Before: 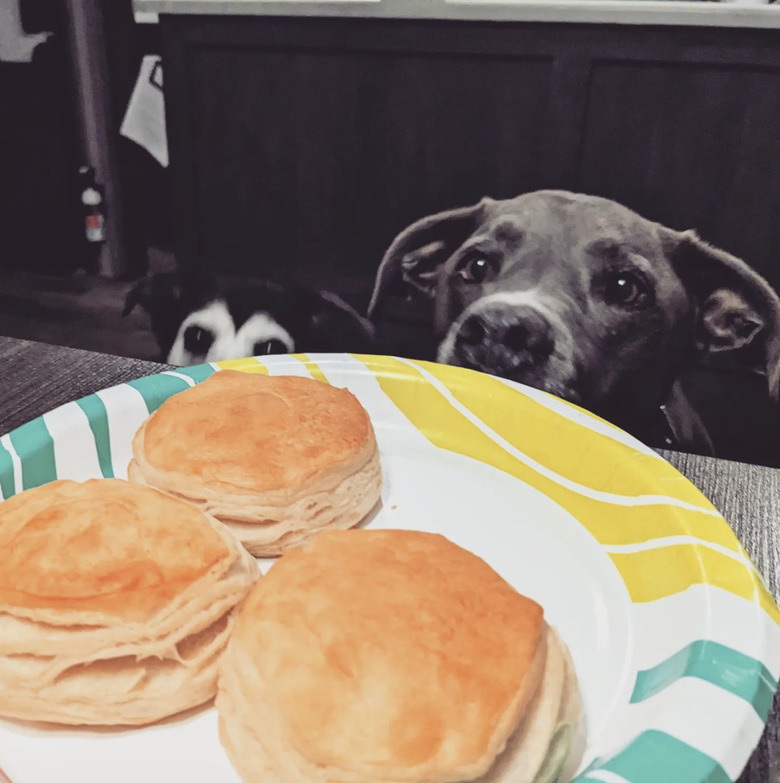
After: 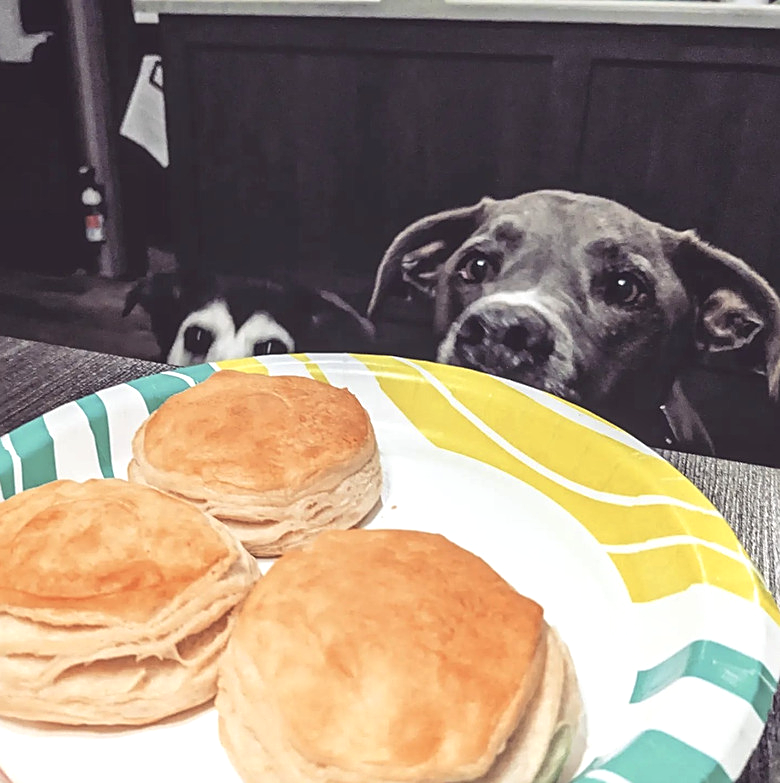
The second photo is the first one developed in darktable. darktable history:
local contrast: on, module defaults
exposure: exposure 0.374 EV, compensate highlight preservation false
sharpen: on, module defaults
tone equalizer: edges refinement/feathering 500, mask exposure compensation -1.57 EV, preserve details no
